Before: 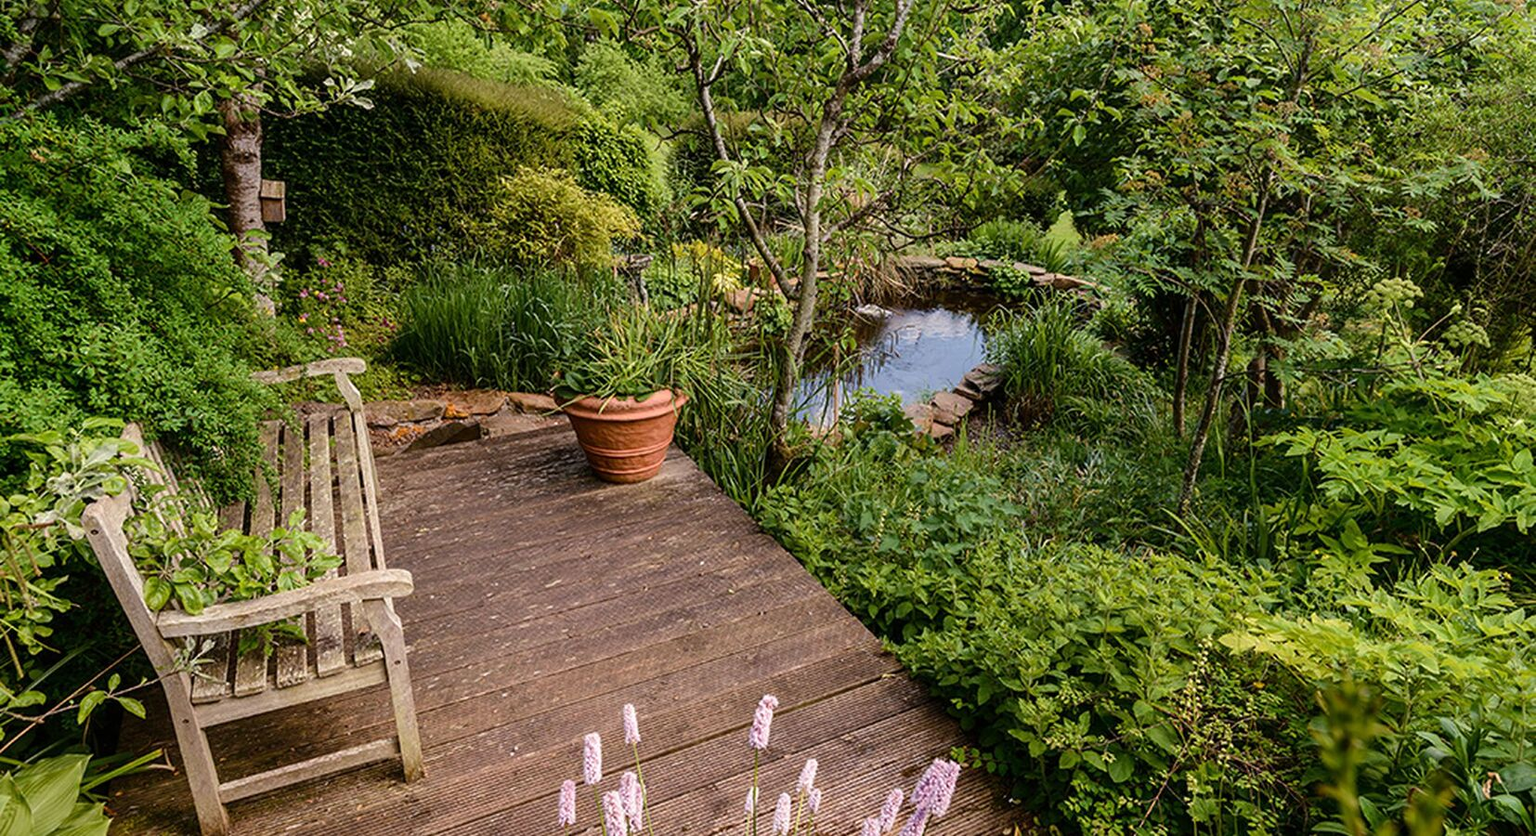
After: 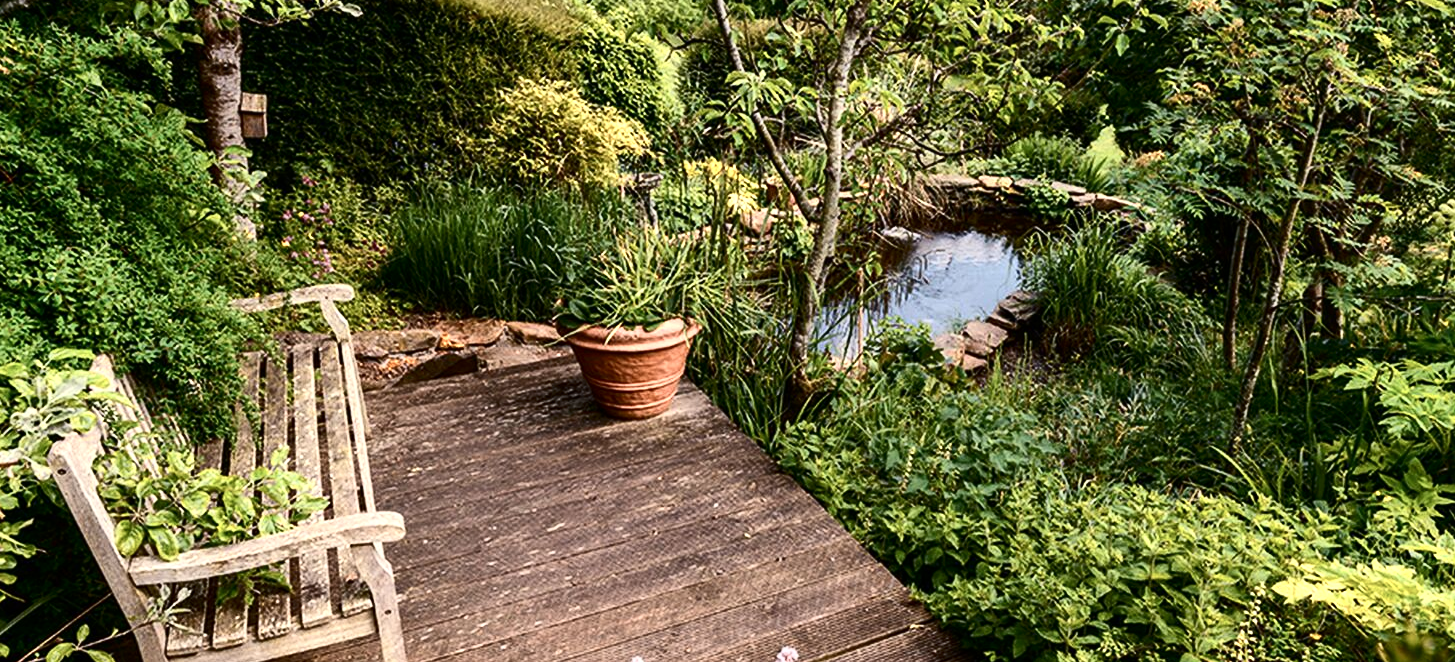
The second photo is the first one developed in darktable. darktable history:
crop and rotate: left 2.425%, top 11.305%, right 9.6%, bottom 15.08%
contrast brightness saturation: contrast 0.28
shadows and highlights: shadows 20.55, highlights -20.99, soften with gaussian
color zones: curves: ch0 [(0.018, 0.548) (0.224, 0.64) (0.425, 0.447) (0.675, 0.575) (0.732, 0.579)]; ch1 [(0.066, 0.487) (0.25, 0.5) (0.404, 0.43) (0.75, 0.421) (0.956, 0.421)]; ch2 [(0.044, 0.561) (0.215, 0.465) (0.399, 0.544) (0.465, 0.548) (0.614, 0.447) (0.724, 0.43) (0.882, 0.623) (0.956, 0.632)]
